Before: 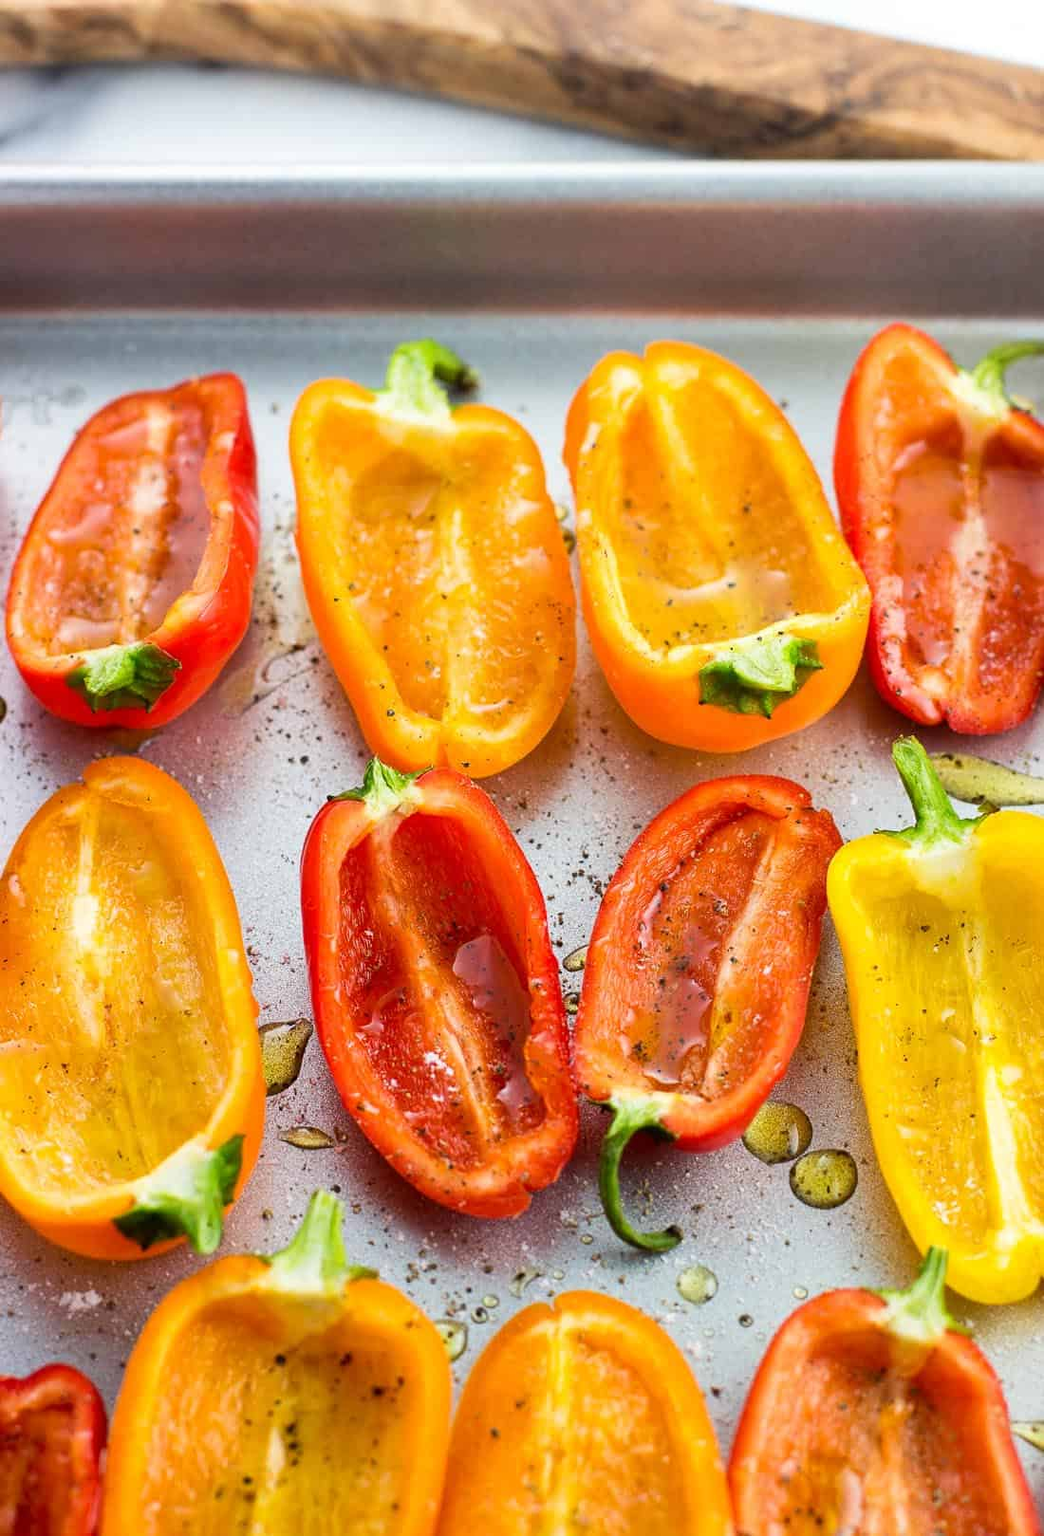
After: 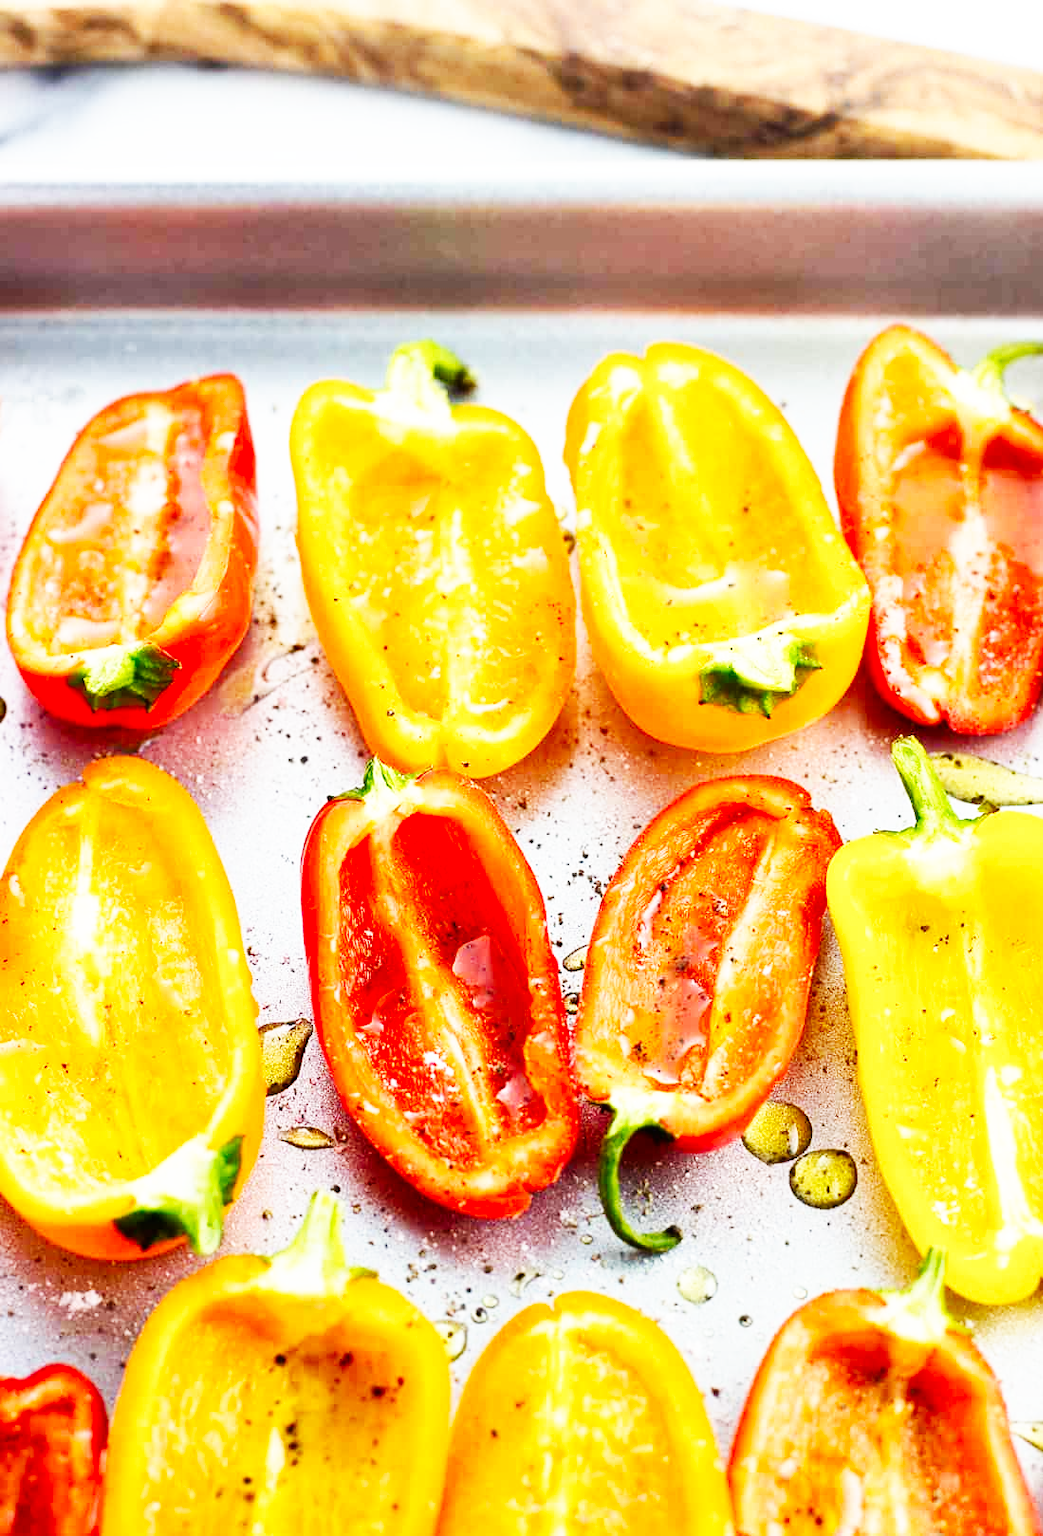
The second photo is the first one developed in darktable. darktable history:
shadows and highlights: shadows 36.37, highlights -27.15, soften with gaussian
base curve: curves: ch0 [(0, 0) (0.007, 0.004) (0.027, 0.03) (0.046, 0.07) (0.207, 0.54) (0.442, 0.872) (0.673, 0.972) (1, 1)], preserve colors none
